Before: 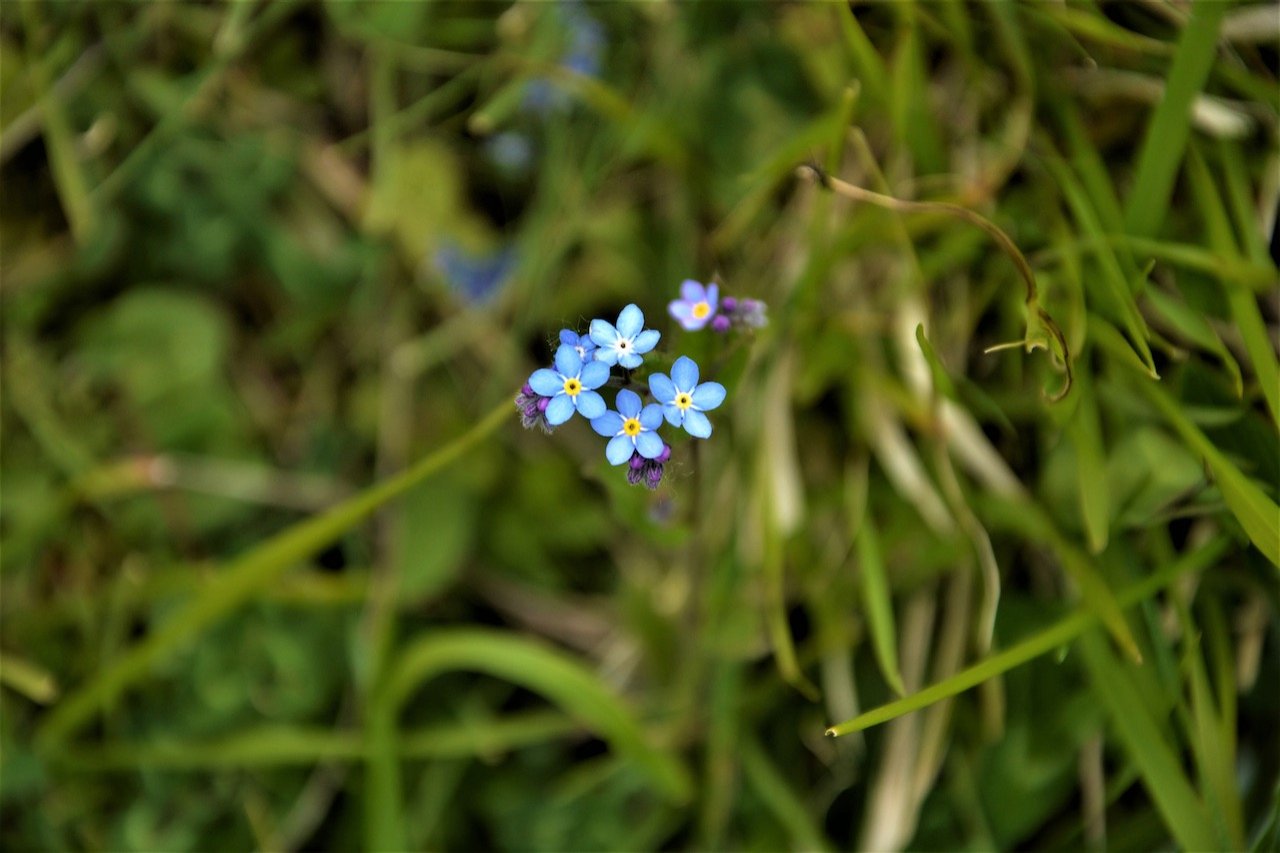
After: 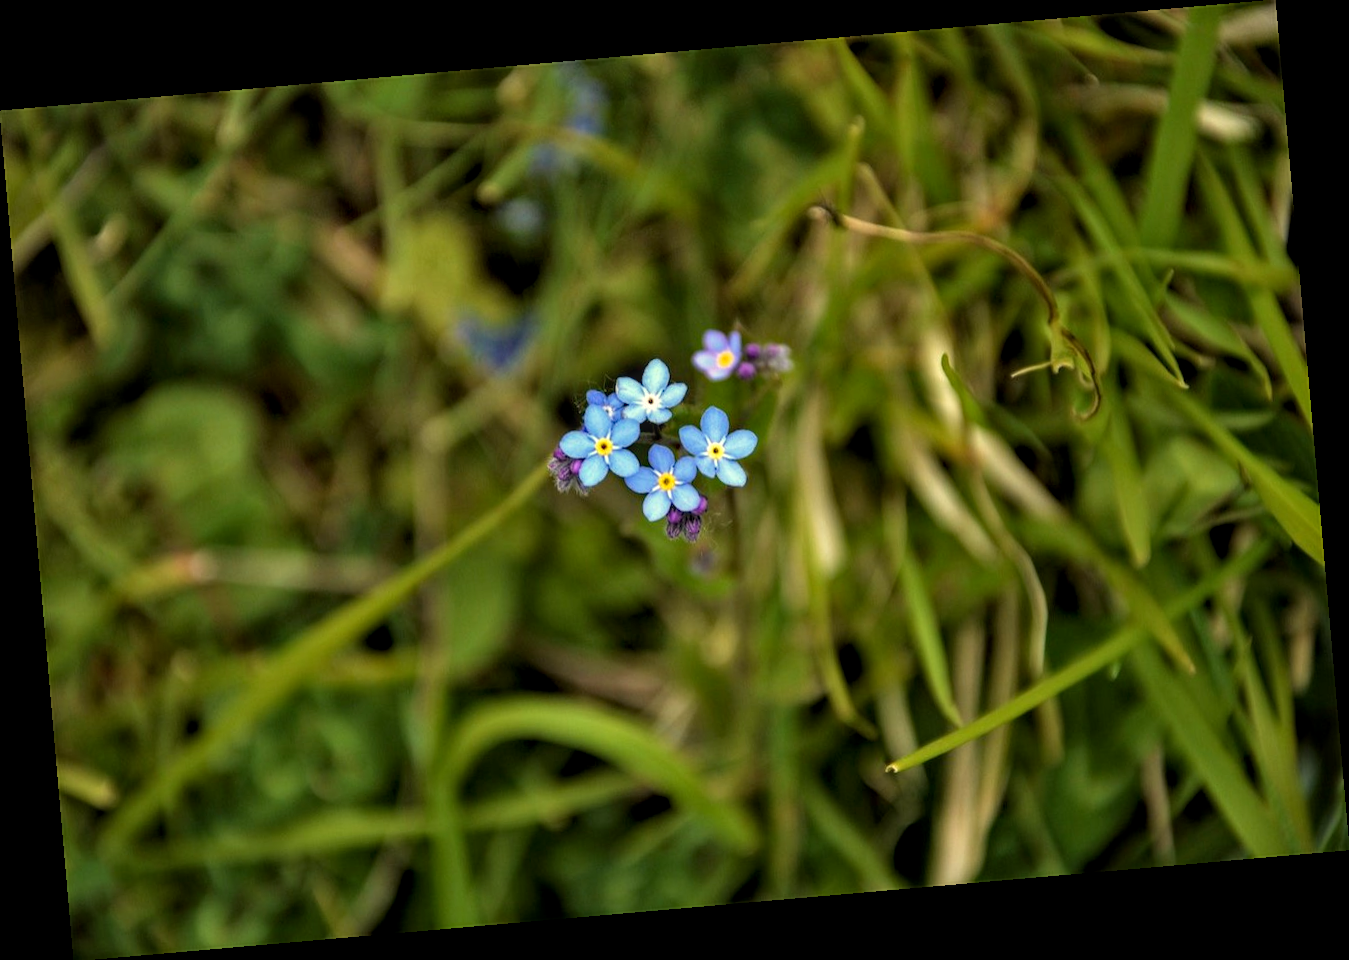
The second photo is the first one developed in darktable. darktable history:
local contrast: on, module defaults
rotate and perspective: rotation -4.98°, automatic cropping off
white balance: red 1.029, blue 0.92
haze removal: on, module defaults
